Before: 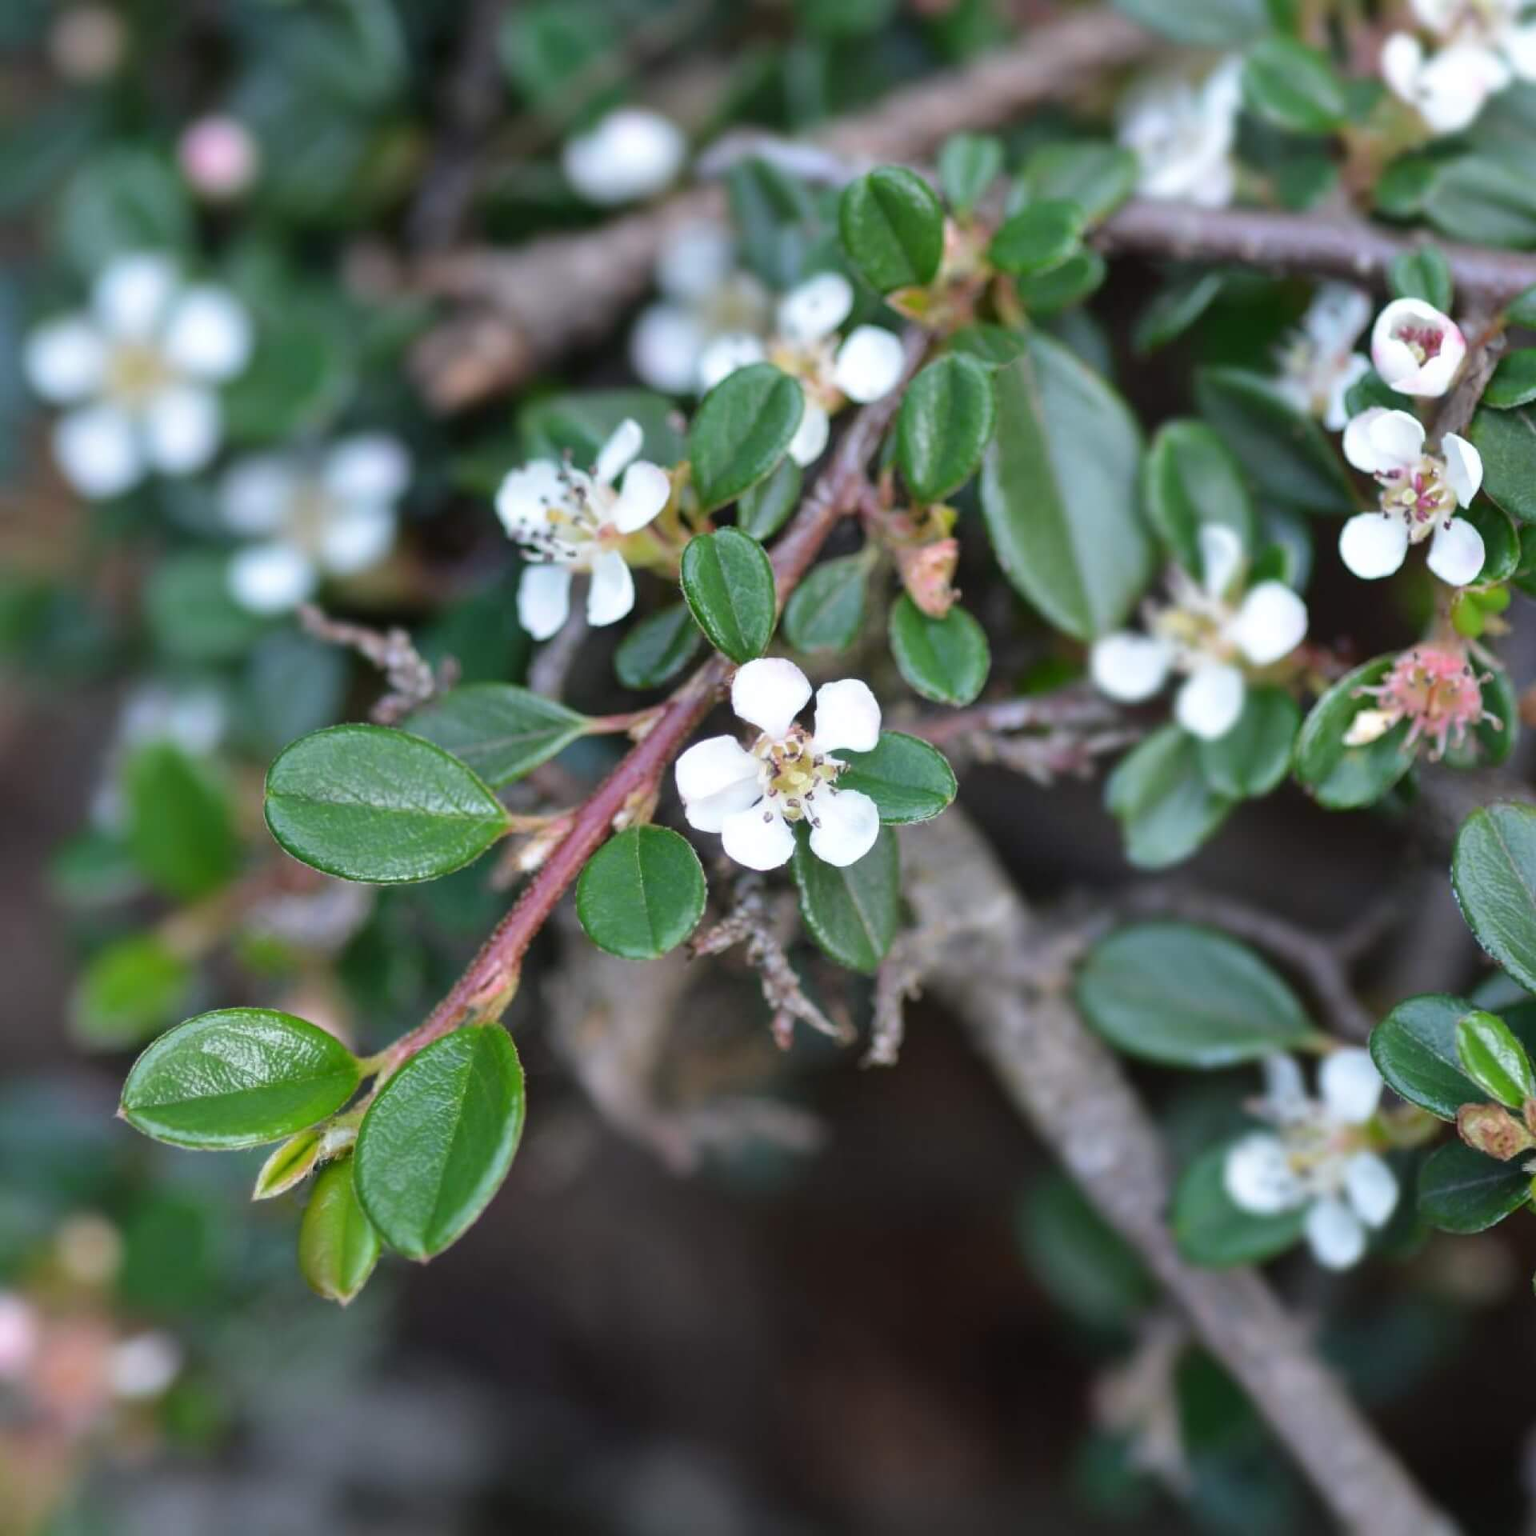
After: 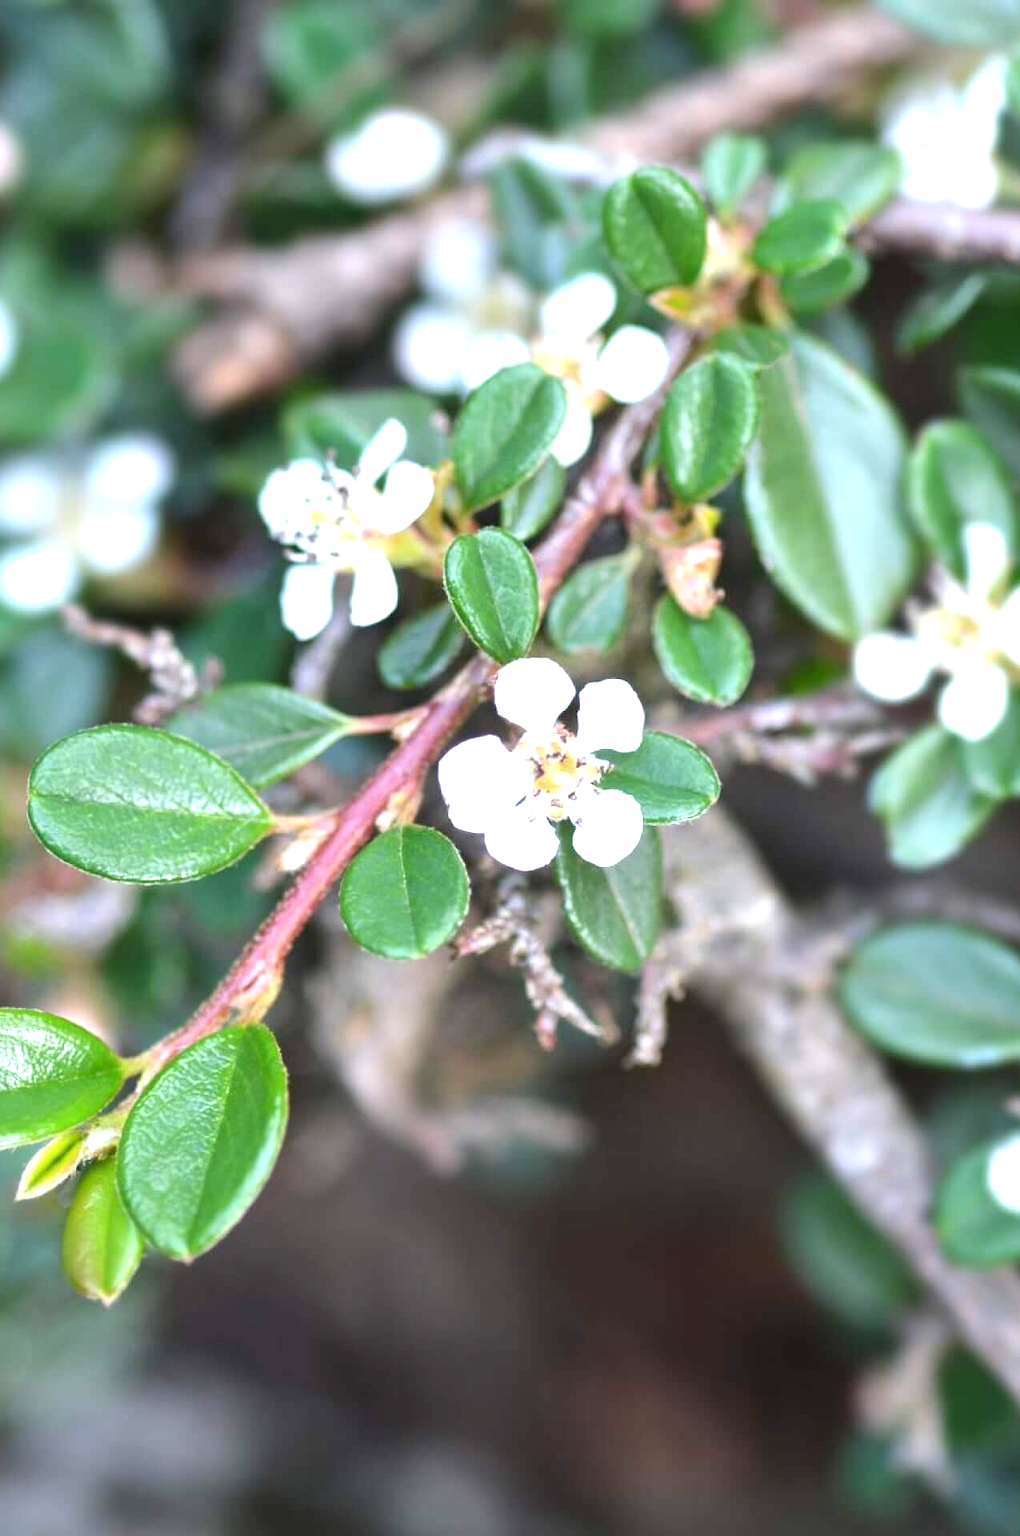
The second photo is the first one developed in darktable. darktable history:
crop and rotate: left 15.442%, right 18.056%
exposure: black level correction 0, exposure 1.2 EV, compensate highlight preservation false
